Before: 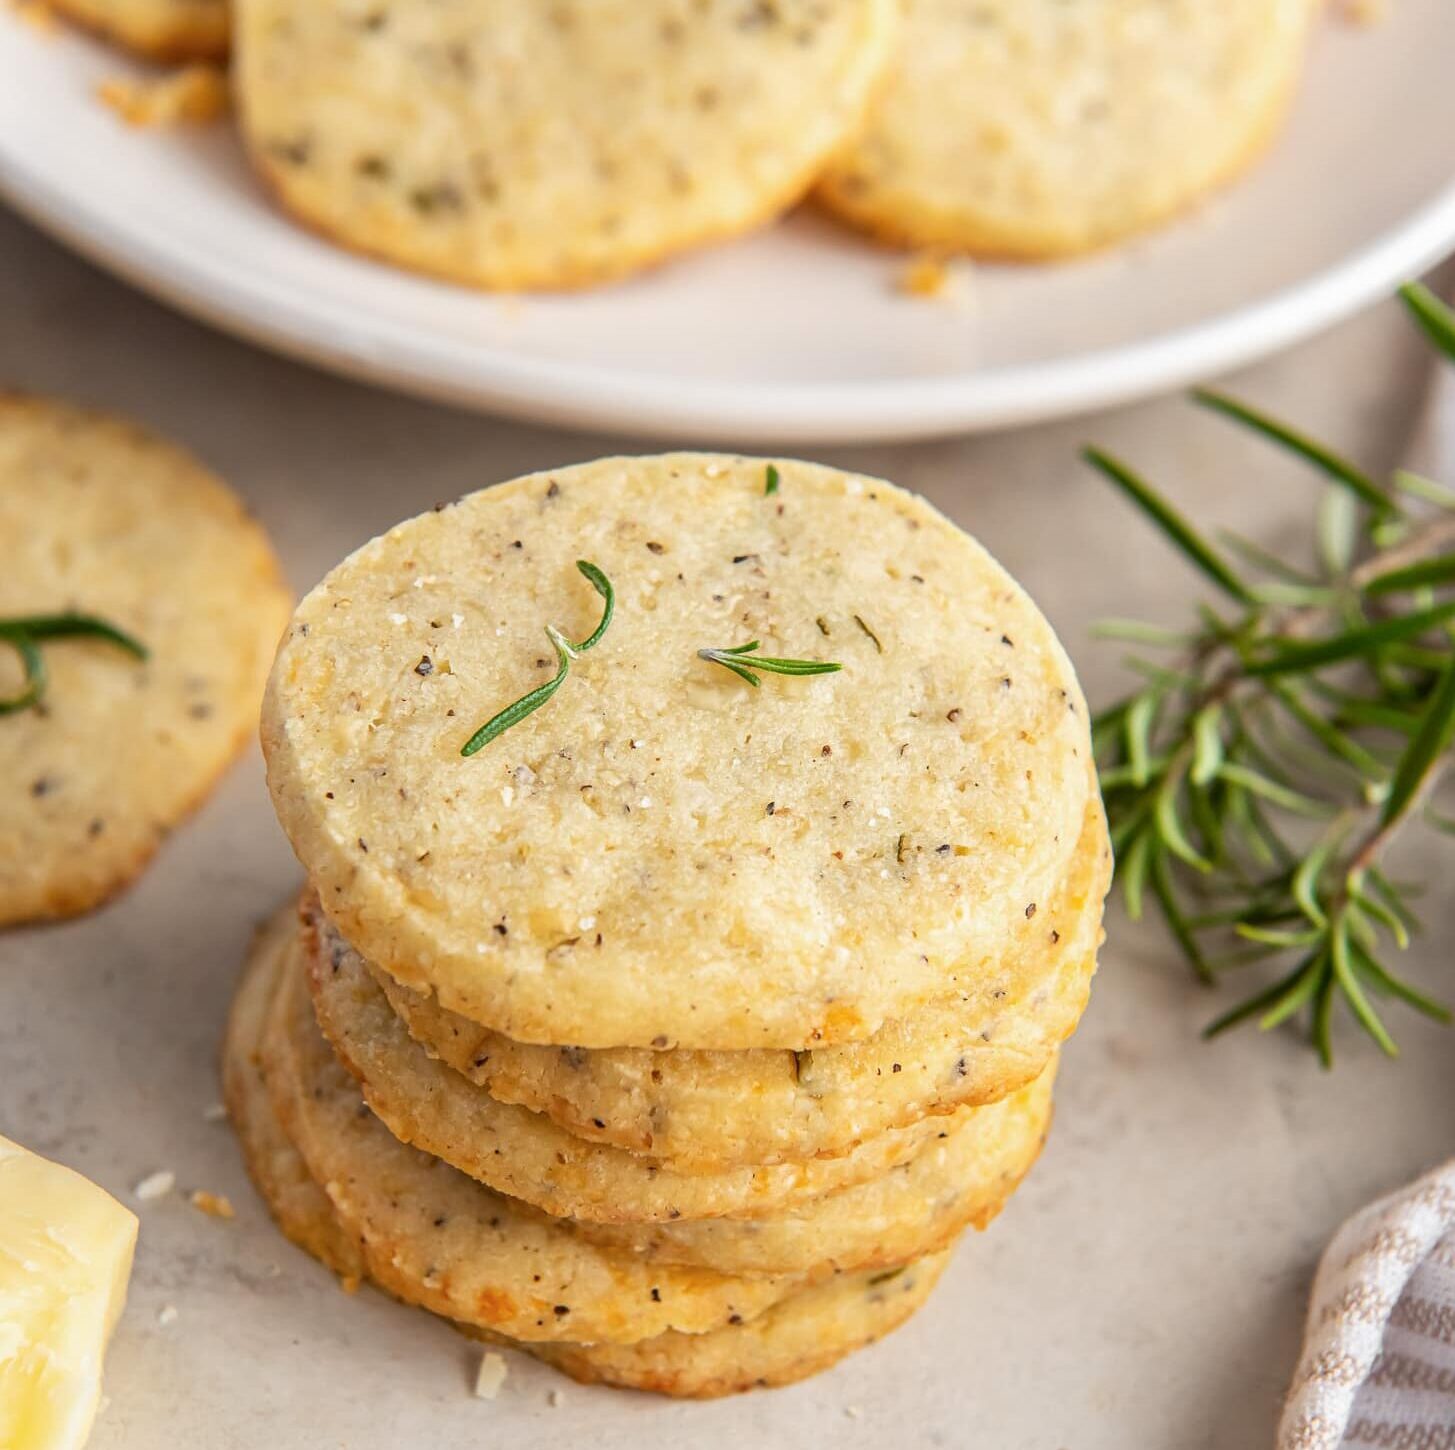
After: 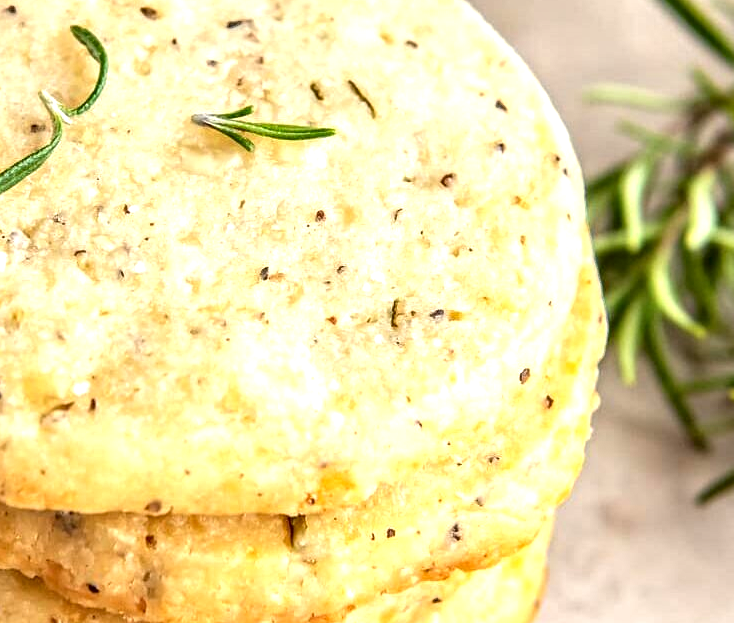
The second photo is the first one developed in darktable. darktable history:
crop: left 34.78%, top 36.902%, right 14.754%, bottom 20.075%
contrast equalizer: y [[0.586, 0.584, 0.576, 0.565, 0.552, 0.539], [0.5 ×6], [0.97, 0.959, 0.919, 0.859, 0.789, 0.717], [0 ×6], [0 ×6]]
exposure: black level correction 0, exposure 0.697 EV, compensate highlight preservation false
